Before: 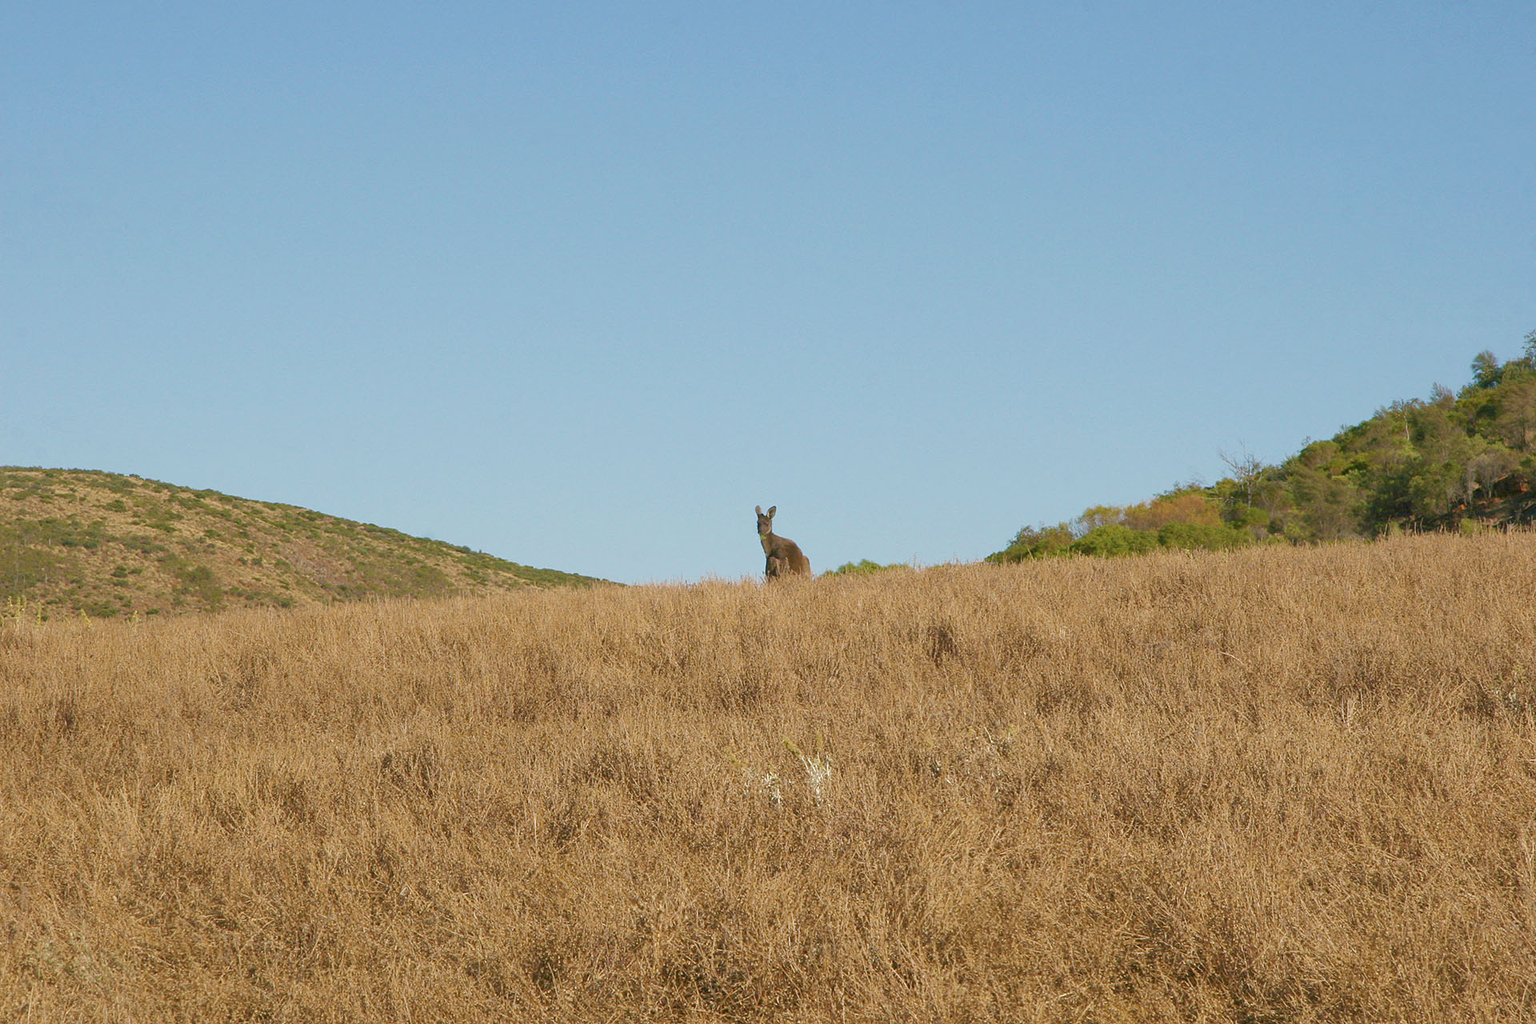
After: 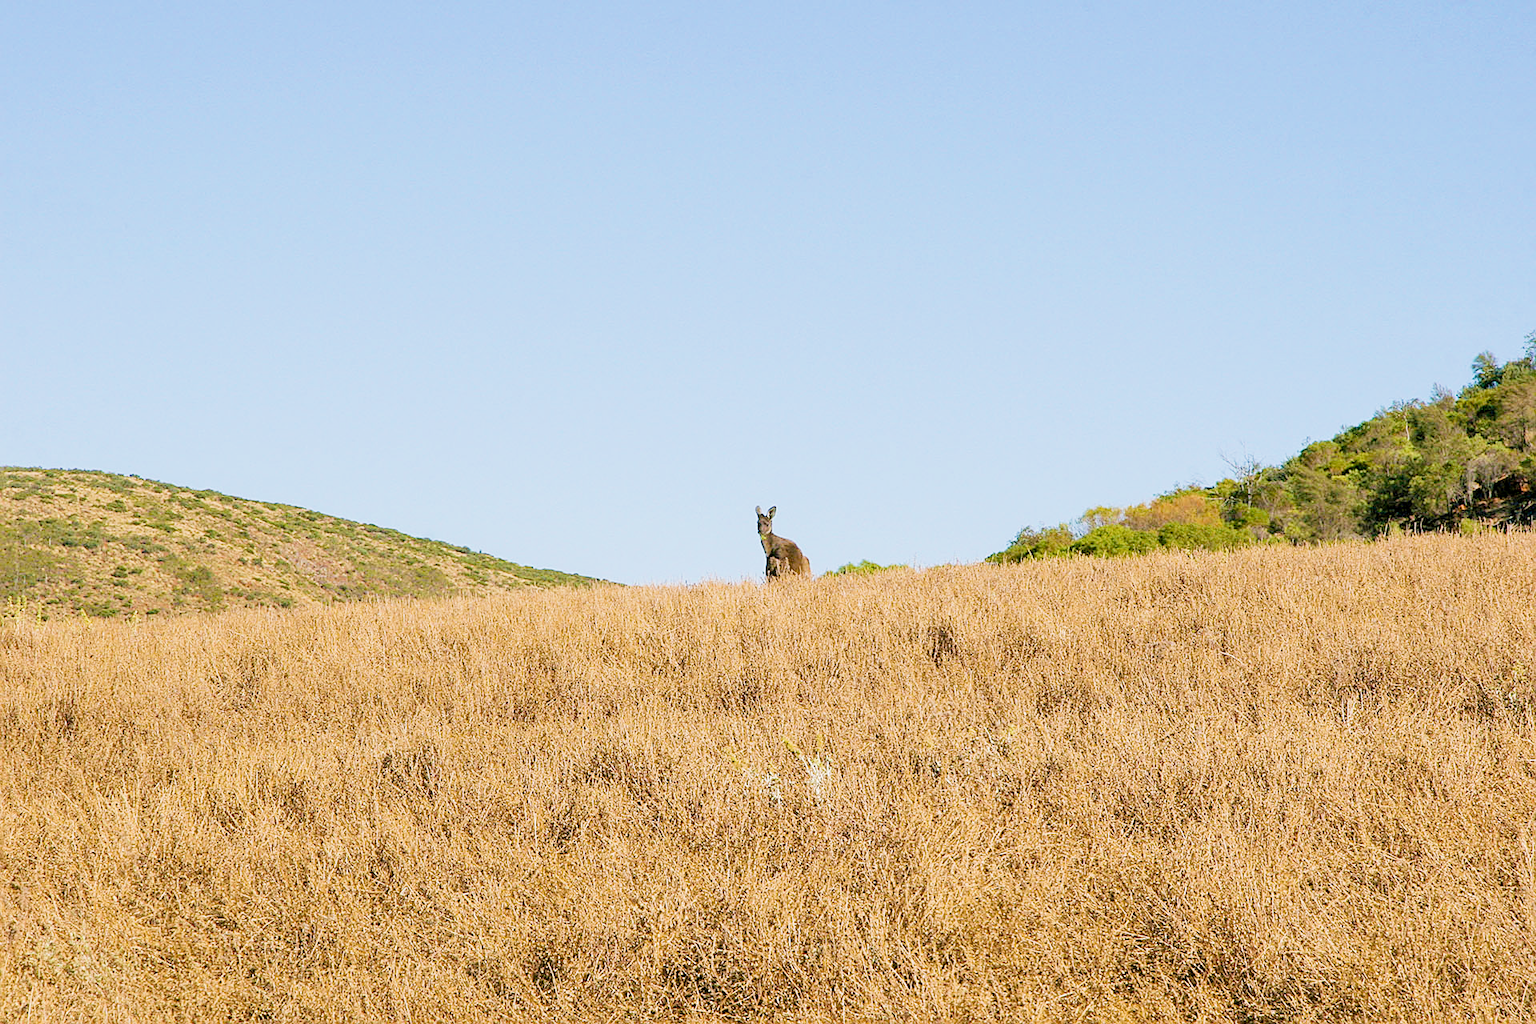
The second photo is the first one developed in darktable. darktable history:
exposure: exposure 0.568 EV, compensate exposure bias true, compensate highlight preservation false
sharpen: on, module defaults
velvia: strength 17.33%
tone curve: curves: ch0 [(0, 0) (0.07, 0.052) (0.23, 0.254) (0.486, 0.53) (0.822, 0.825) (0.994, 0.955)]; ch1 [(0, 0) (0.226, 0.261) (0.379, 0.442) (0.469, 0.472) (0.495, 0.495) (0.514, 0.504) (0.561, 0.568) (0.59, 0.612) (1, 1)]; ch2 [(0, 0) (0.269, 0.299) (0.459, 0.441) (0.498, 0.499) (0.523, 0.52) (0.586, 0.569) (0.635, 0.617) (0.659, 0.681) (0.718, 0.764) (1, 1)], preserve colors none
color calibration: illuminant as shot in camera, x 0.358, y 0.373, temperature 4628.91 K, saturation algorithm version 1 (2020)
color balance rgb: perceptual saturation grading › global saturation 25.483%, perceptual brilliance grading › highlights 11.51%
local contrast: highlights 106%, shadows 100%, detail 120%, midtone range 0.2
filmic rgb: black relative exposure -5.03 EV, white relative exposure 3.98 EV, hardness 2.89, contrast 1.297, highlights saturation mix -29.46%
